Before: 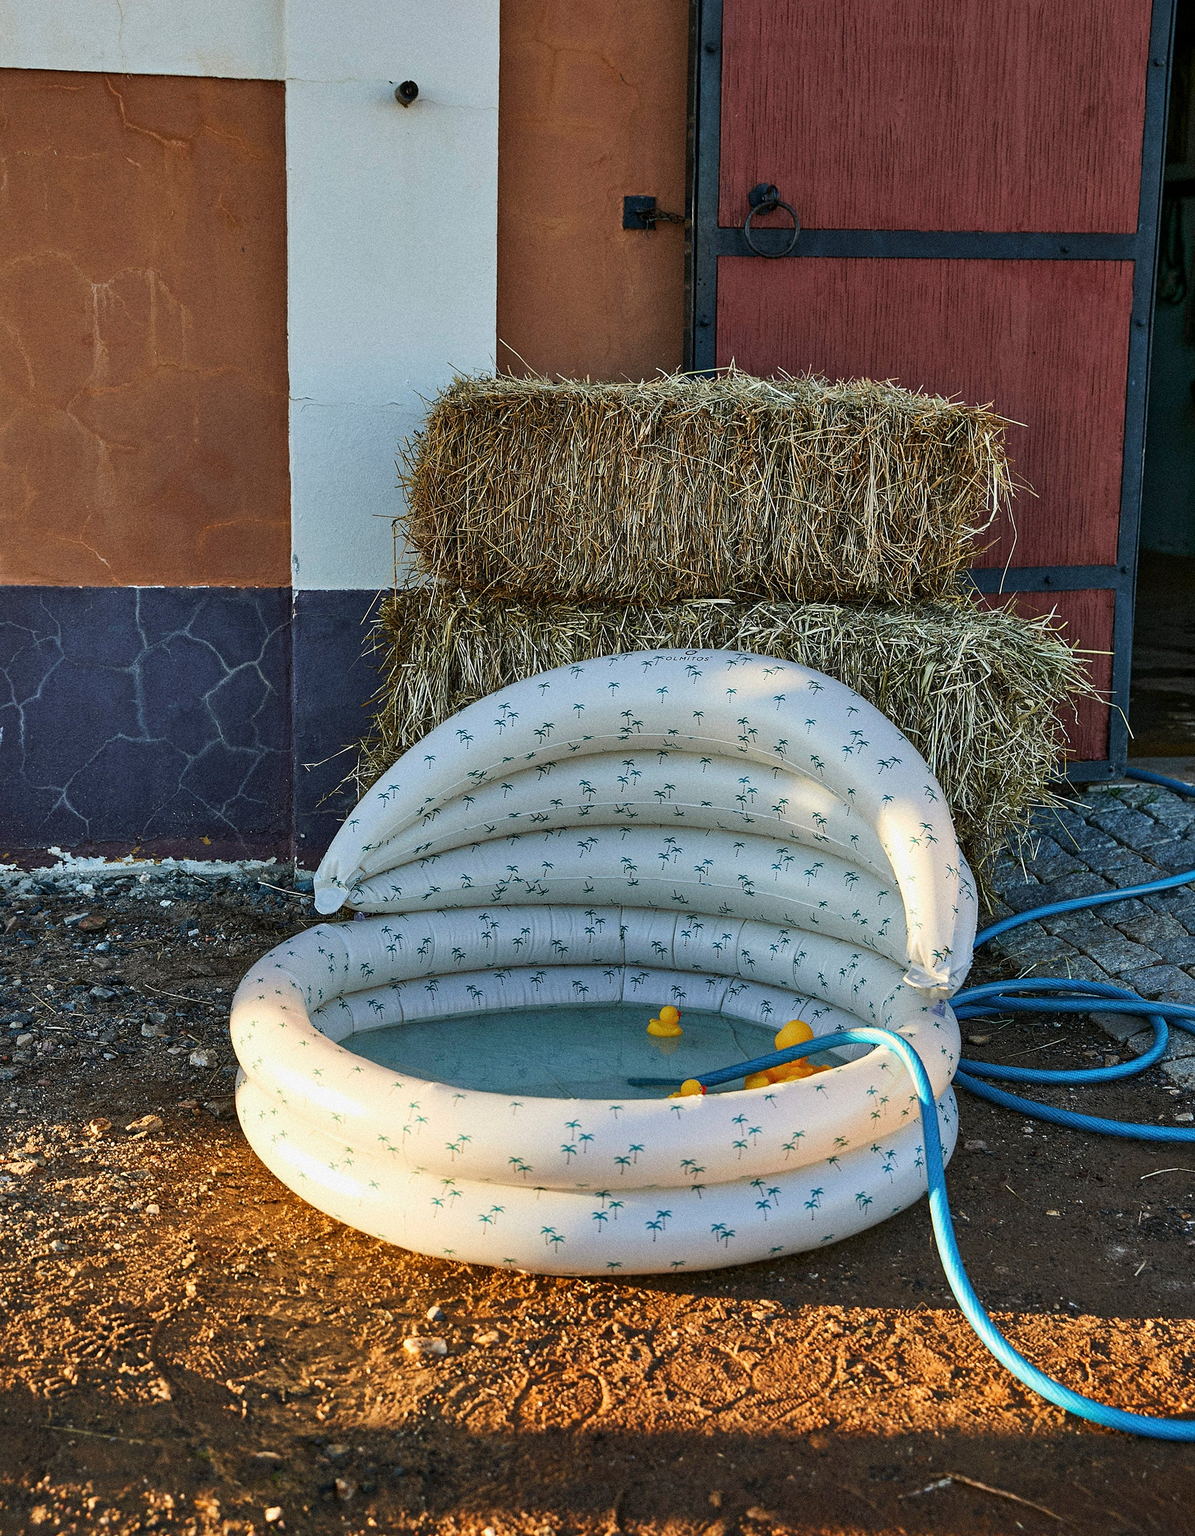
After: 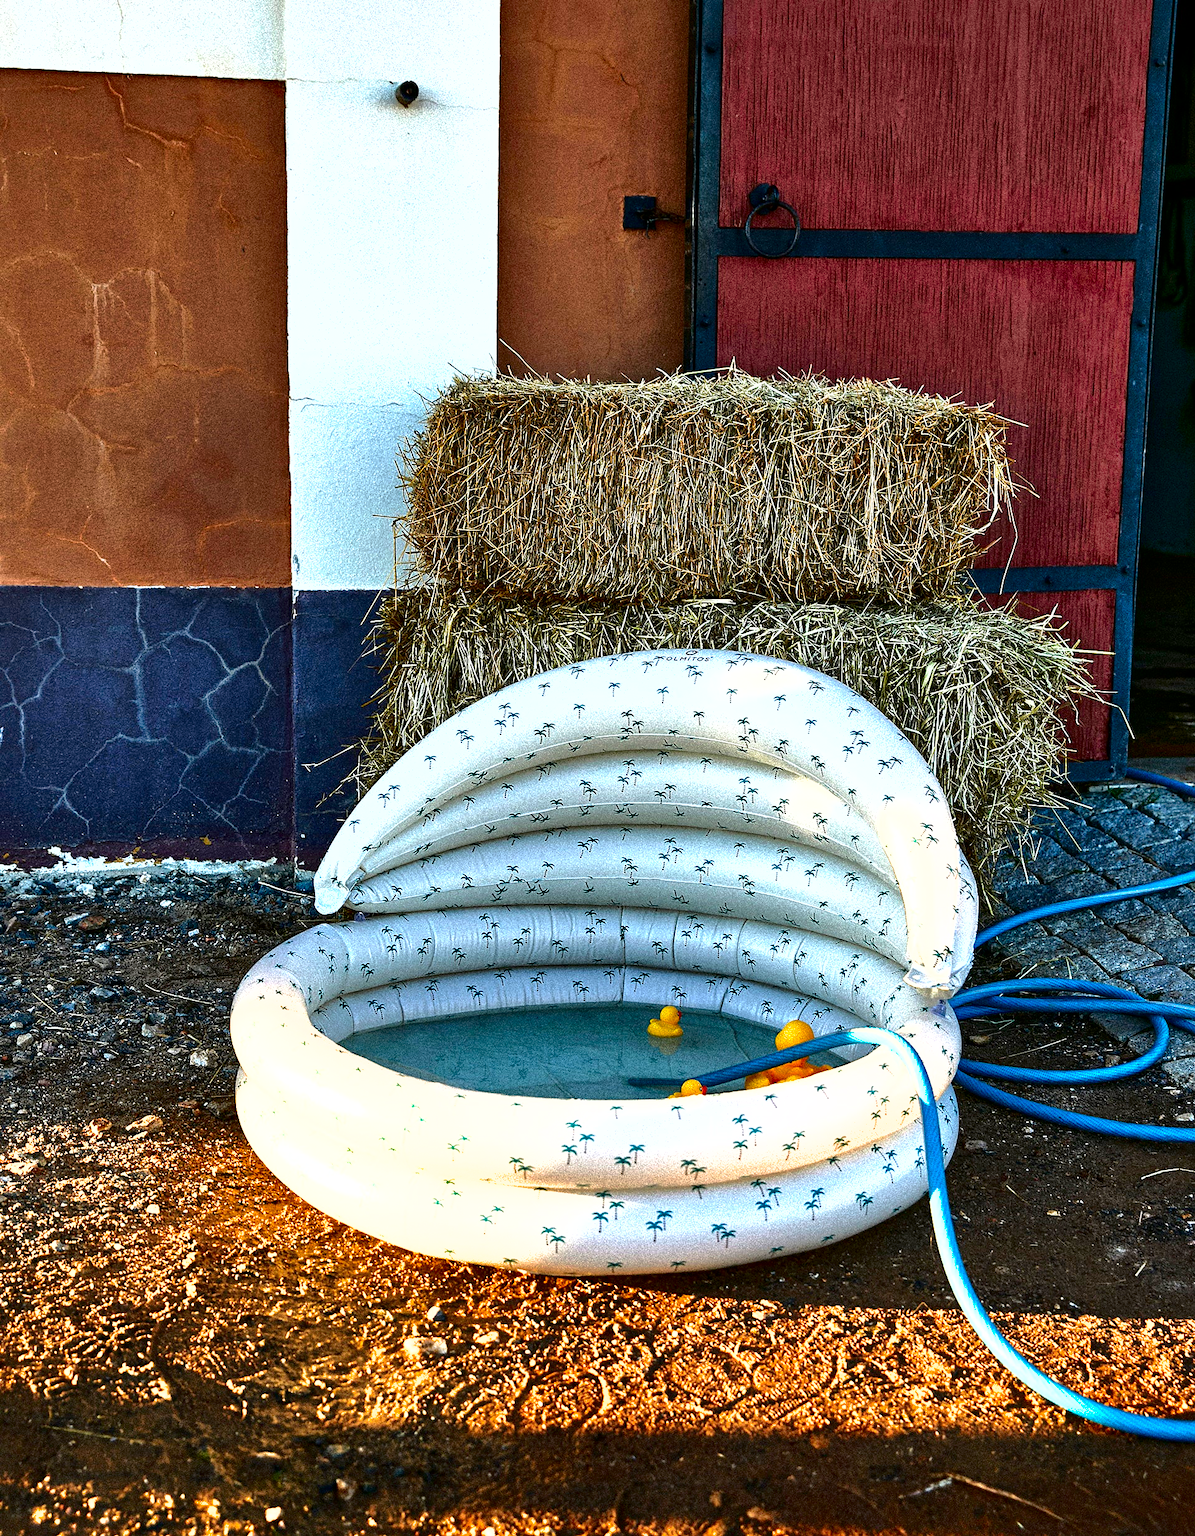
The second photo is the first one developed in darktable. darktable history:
exposure: exposure 0.607 EV, compensate highlight preservation false
contrast brightness saturation: contrast 0.101, brightness -0.269, saturation 0.138
tone equalizer: -8 EV -0.744 EV, -7 EV -0.726 EV, -6 EV -0.626 EV, -5 EV -0.383 EV, -3 EV 0.391 EV, -2 EV 0.6 EV, -1 EV 0.676 EV, +0 EV 0.72 EV, edges refinement/feathering 500, mask exposure compensation -1.57 EV, preserve details no
shadows and highlights: on, module defaults
